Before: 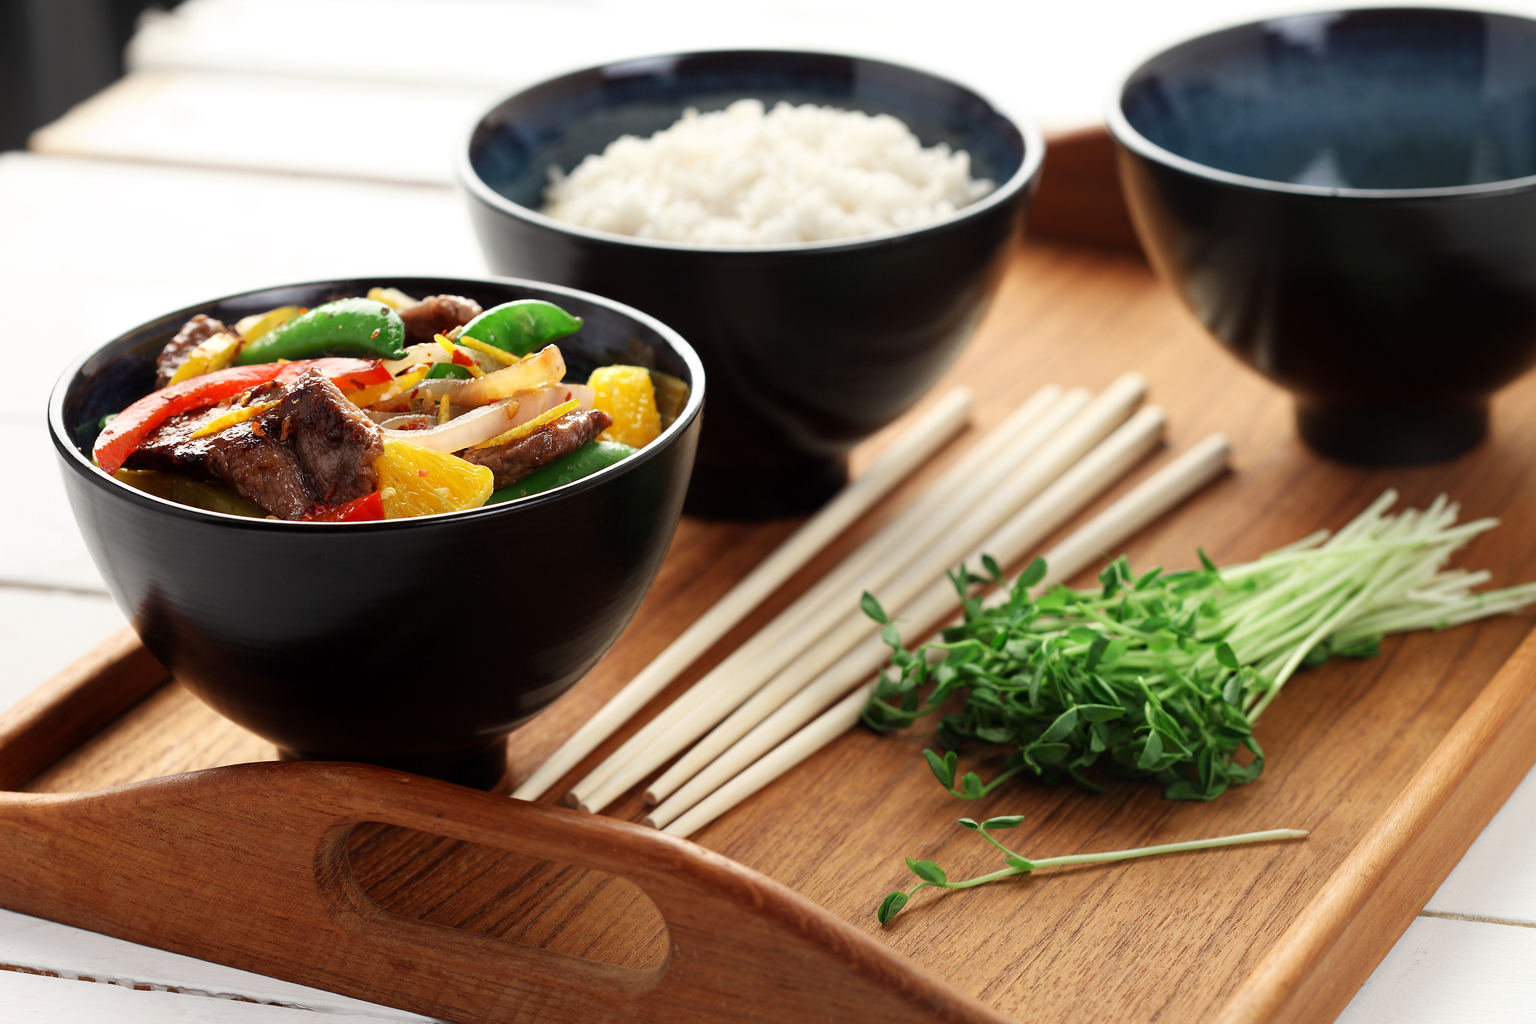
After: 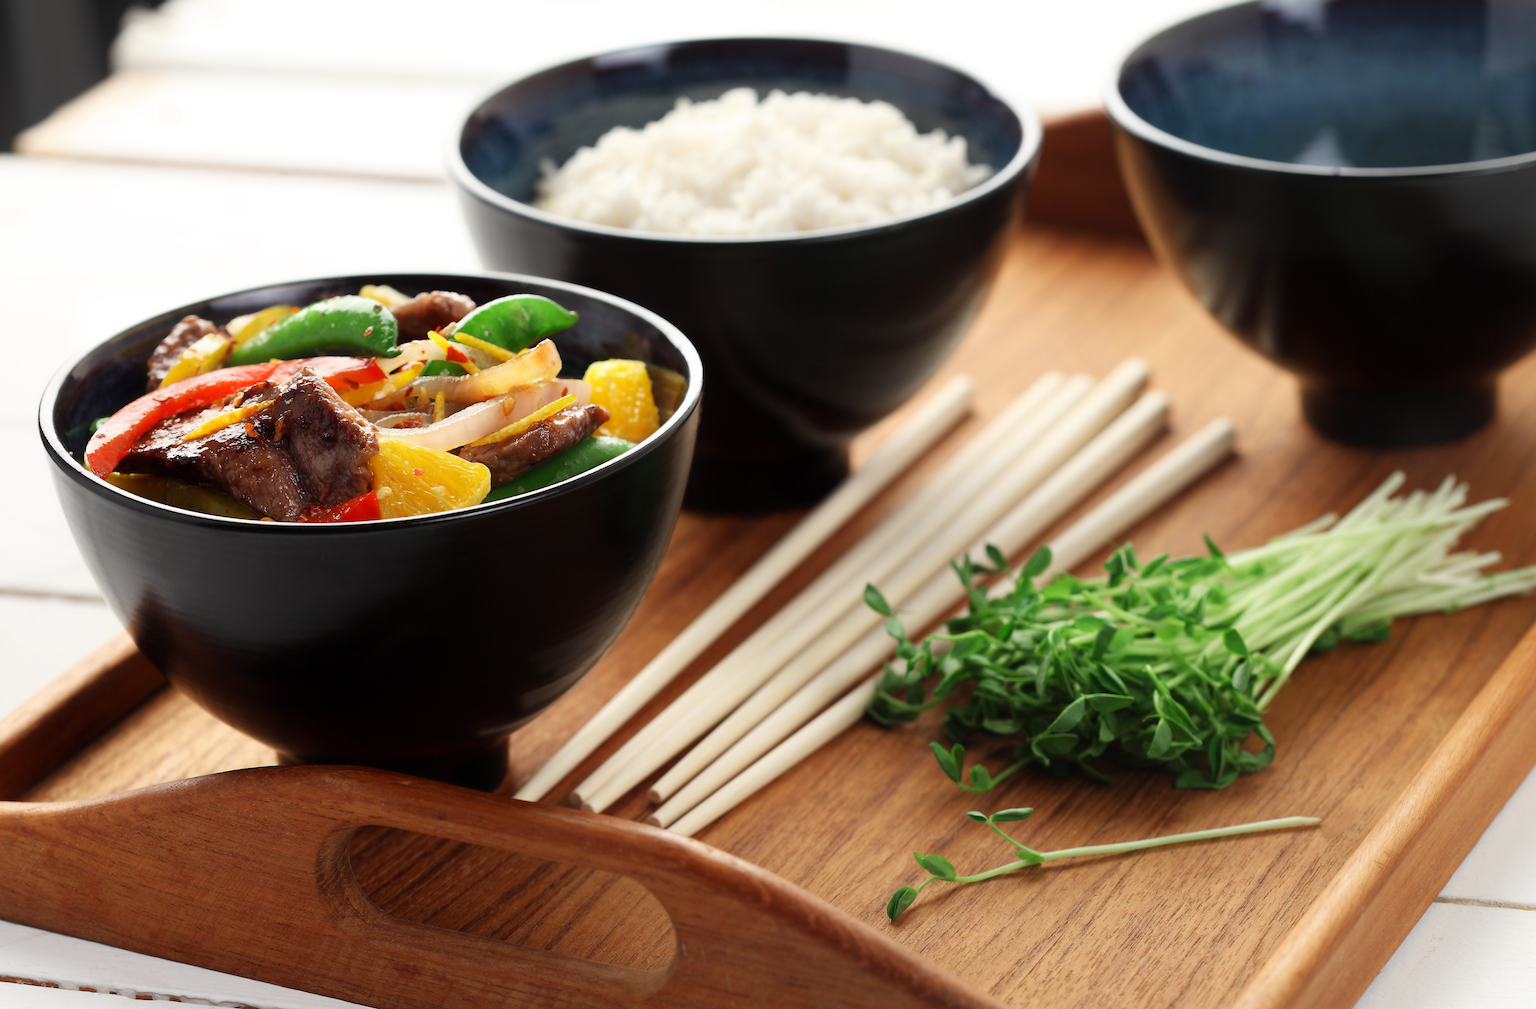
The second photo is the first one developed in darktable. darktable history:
contrast equalizer: octaves 7, y [[0.502, 0.505, 0.512, 0.529, 0.564, 0.588], [0.5 ×6], [0.502, 0.505, 0.512, 0.529, 0.564, 0.588], [0, 0.001, 0.001, 0.004, 0.008, 0.011], [0, 0.001, 0.001, 0.004, 0.008, 0.011]], mix -1
rotate and perspective: rotation -1°, crop left 0.011, crop right 0.989, crop top 0.025, crop bottom 0.975
